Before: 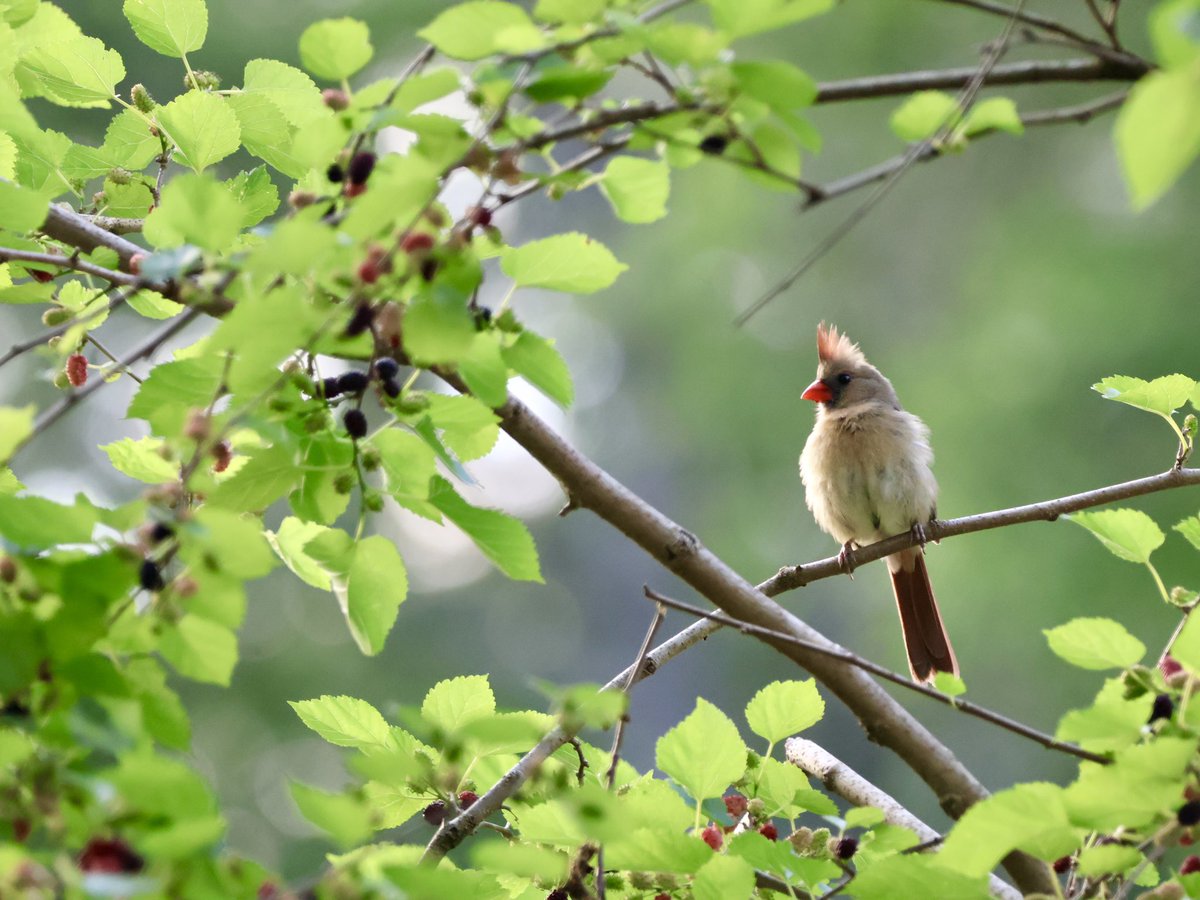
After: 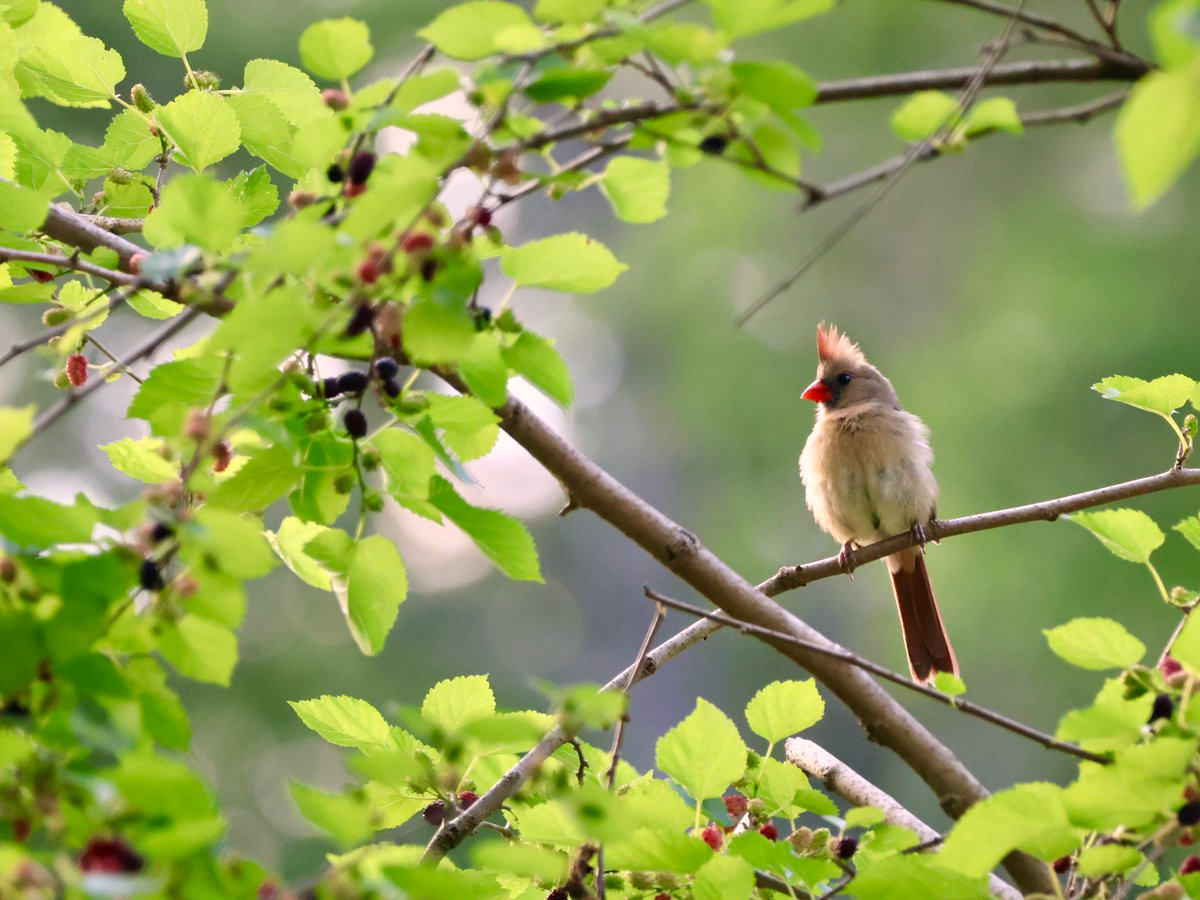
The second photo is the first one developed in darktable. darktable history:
color correction: highlights a* 7.92, highlights b* 3.76
